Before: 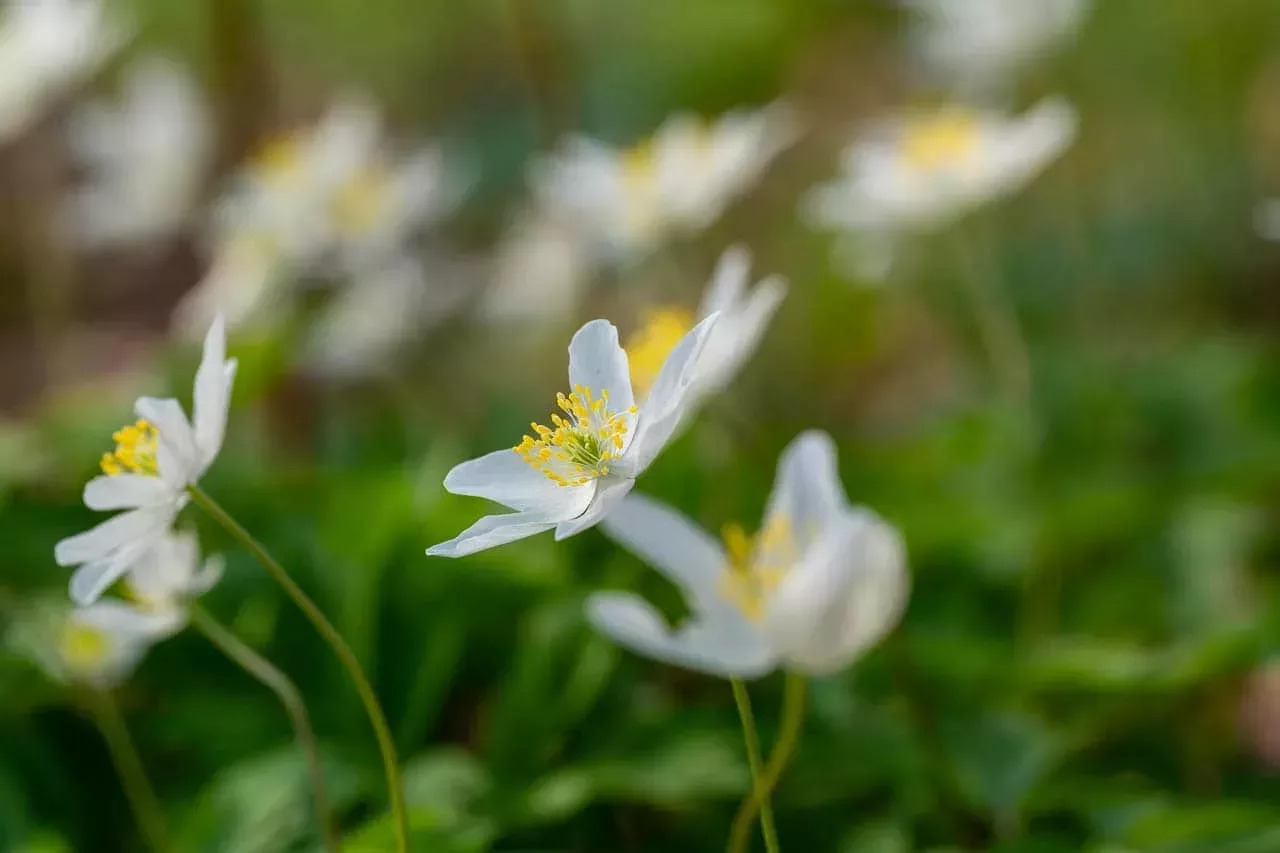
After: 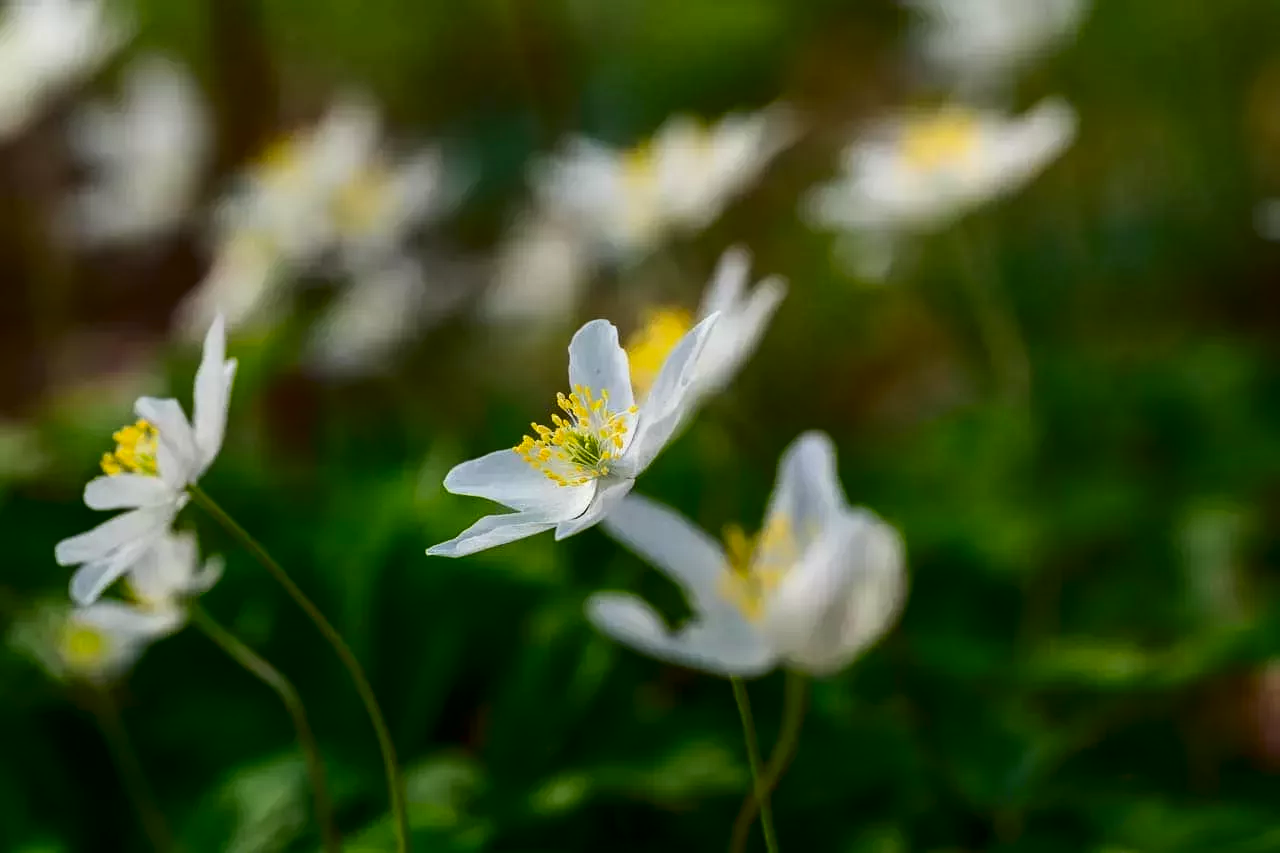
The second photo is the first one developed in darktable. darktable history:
exposure: black level correction 0.001, compensate highlight preservation false
contrast brightness saturation: contrast 0.192, brightness -0.236, saturation 0.117
